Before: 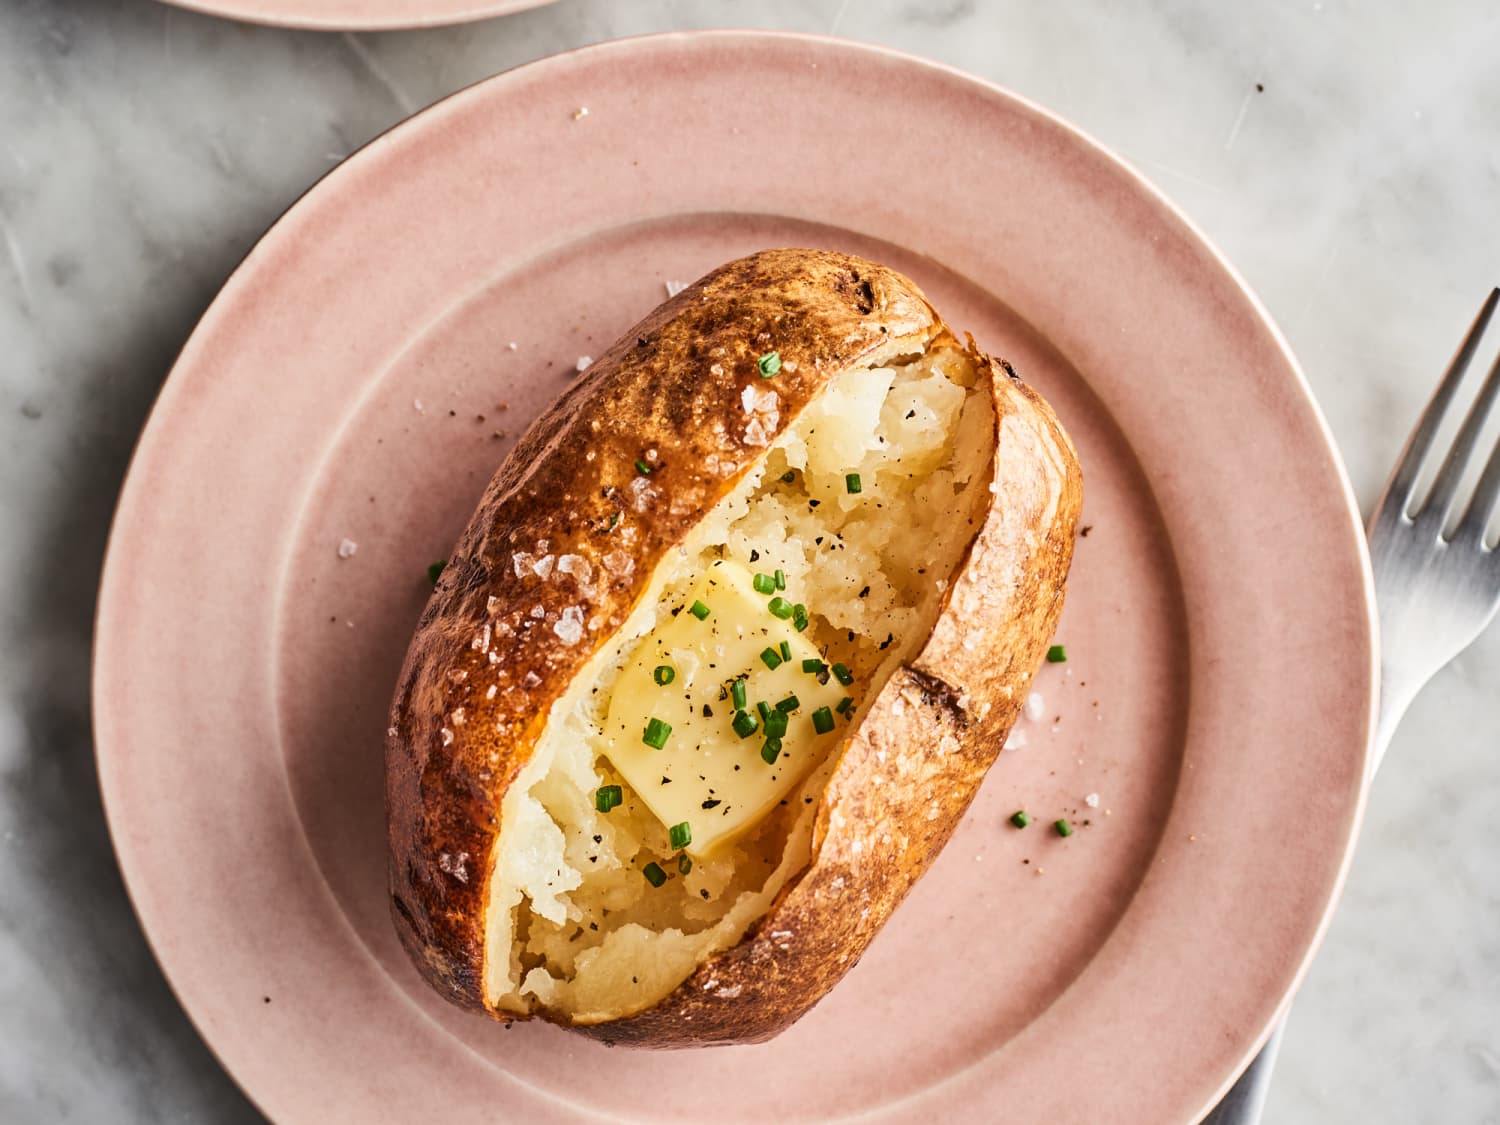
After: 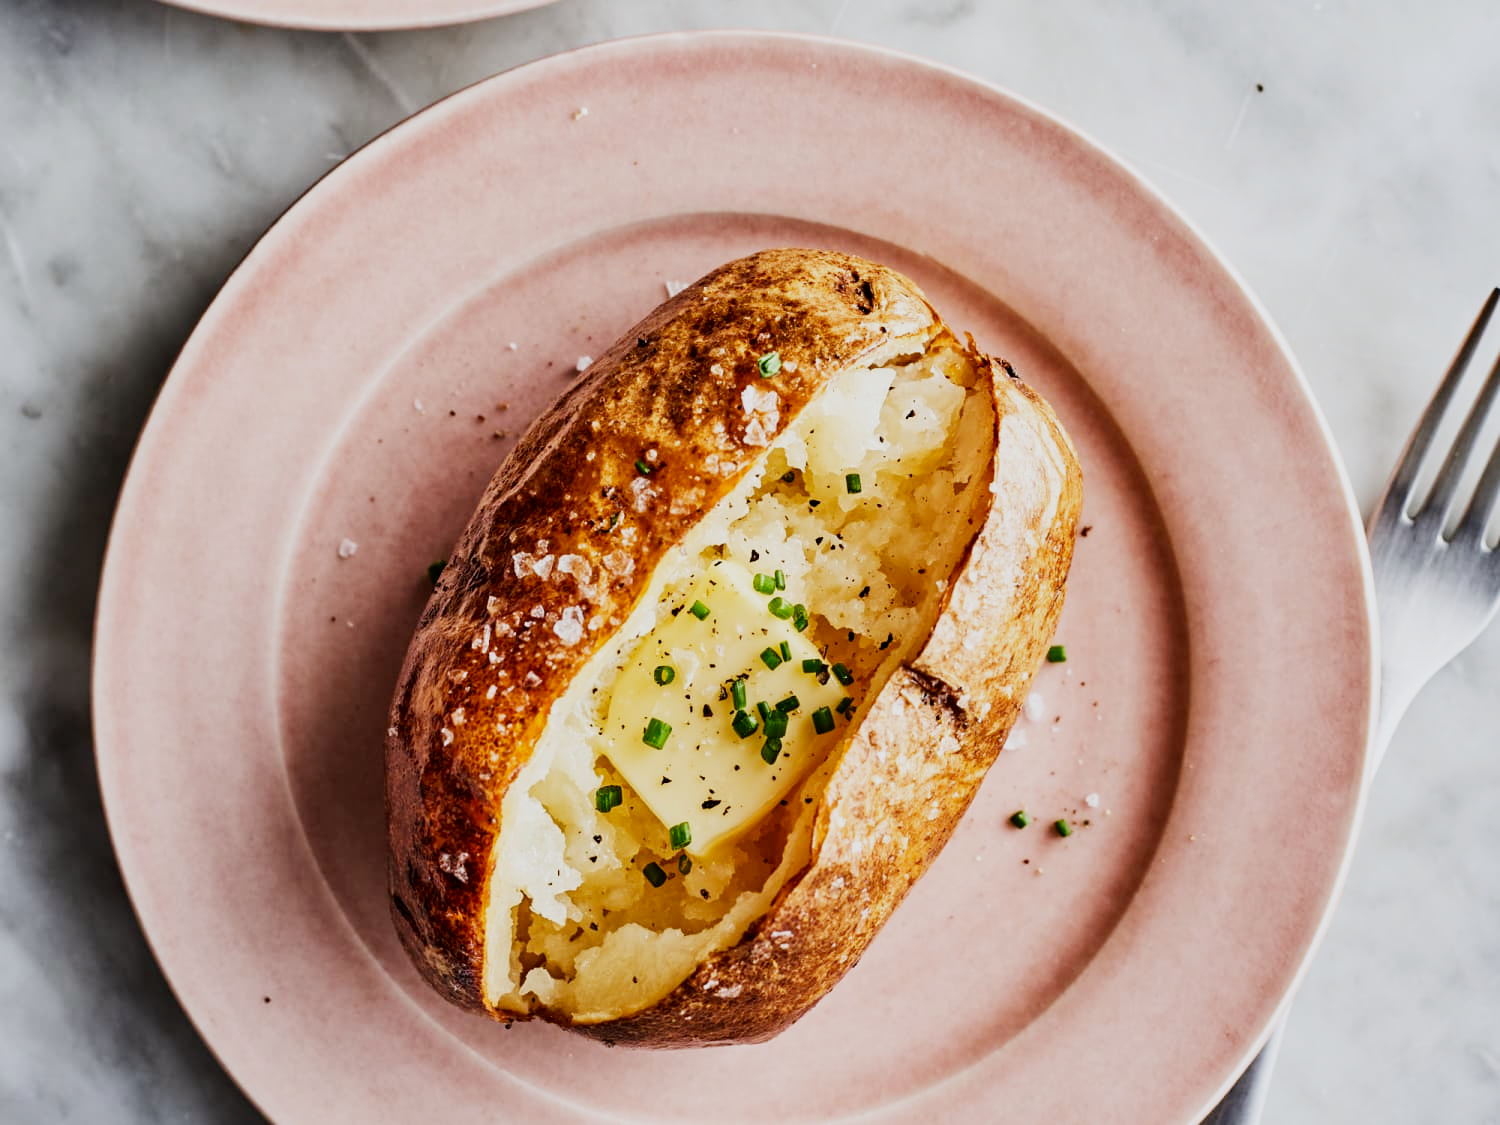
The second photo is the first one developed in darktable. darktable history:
white balance: red 0.976, blue 1.04
filmic rgb: black relative exposure -16 EV, white relative exposure 5.31 EV, hardness 5.9, contrast 1.25, preserve chrominance no, color science v5 (2021)
